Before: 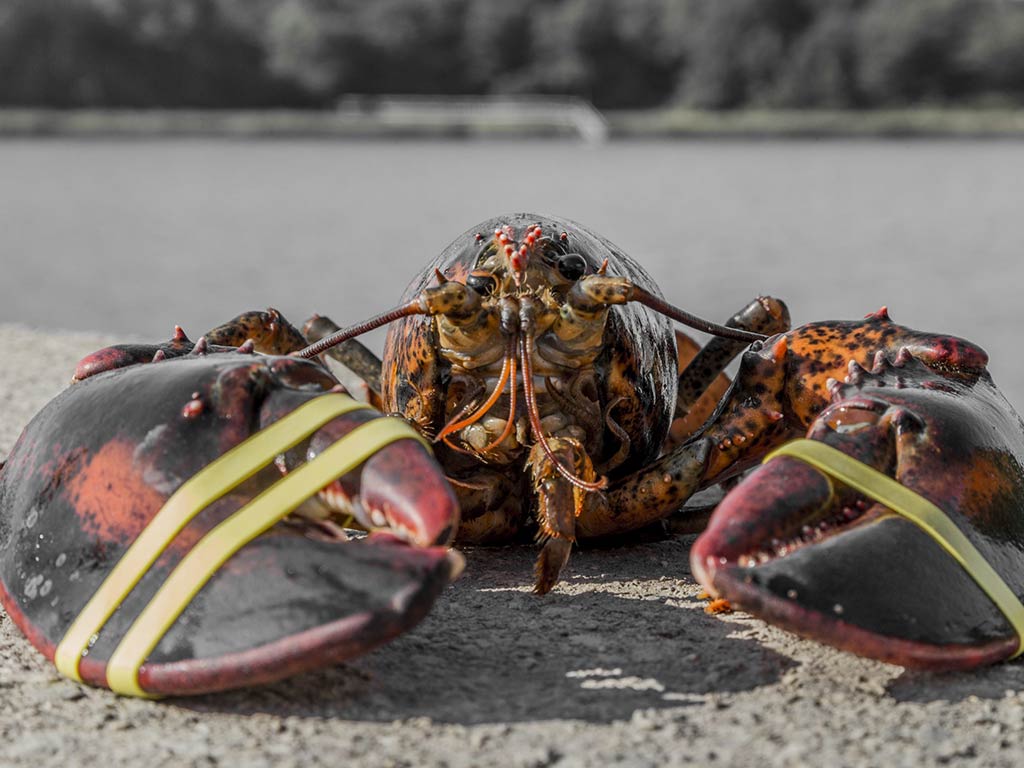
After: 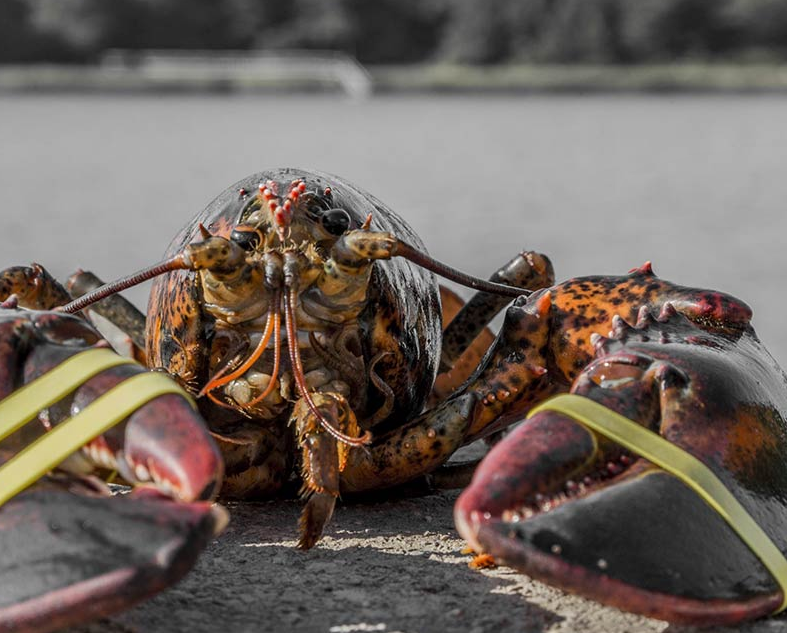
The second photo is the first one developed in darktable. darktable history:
crop: left 23.127%, top 5.903%, bottom 11.579%
shadows and highlights: shadows 11.75, white point adjustment 1.21, soften with gaussian
